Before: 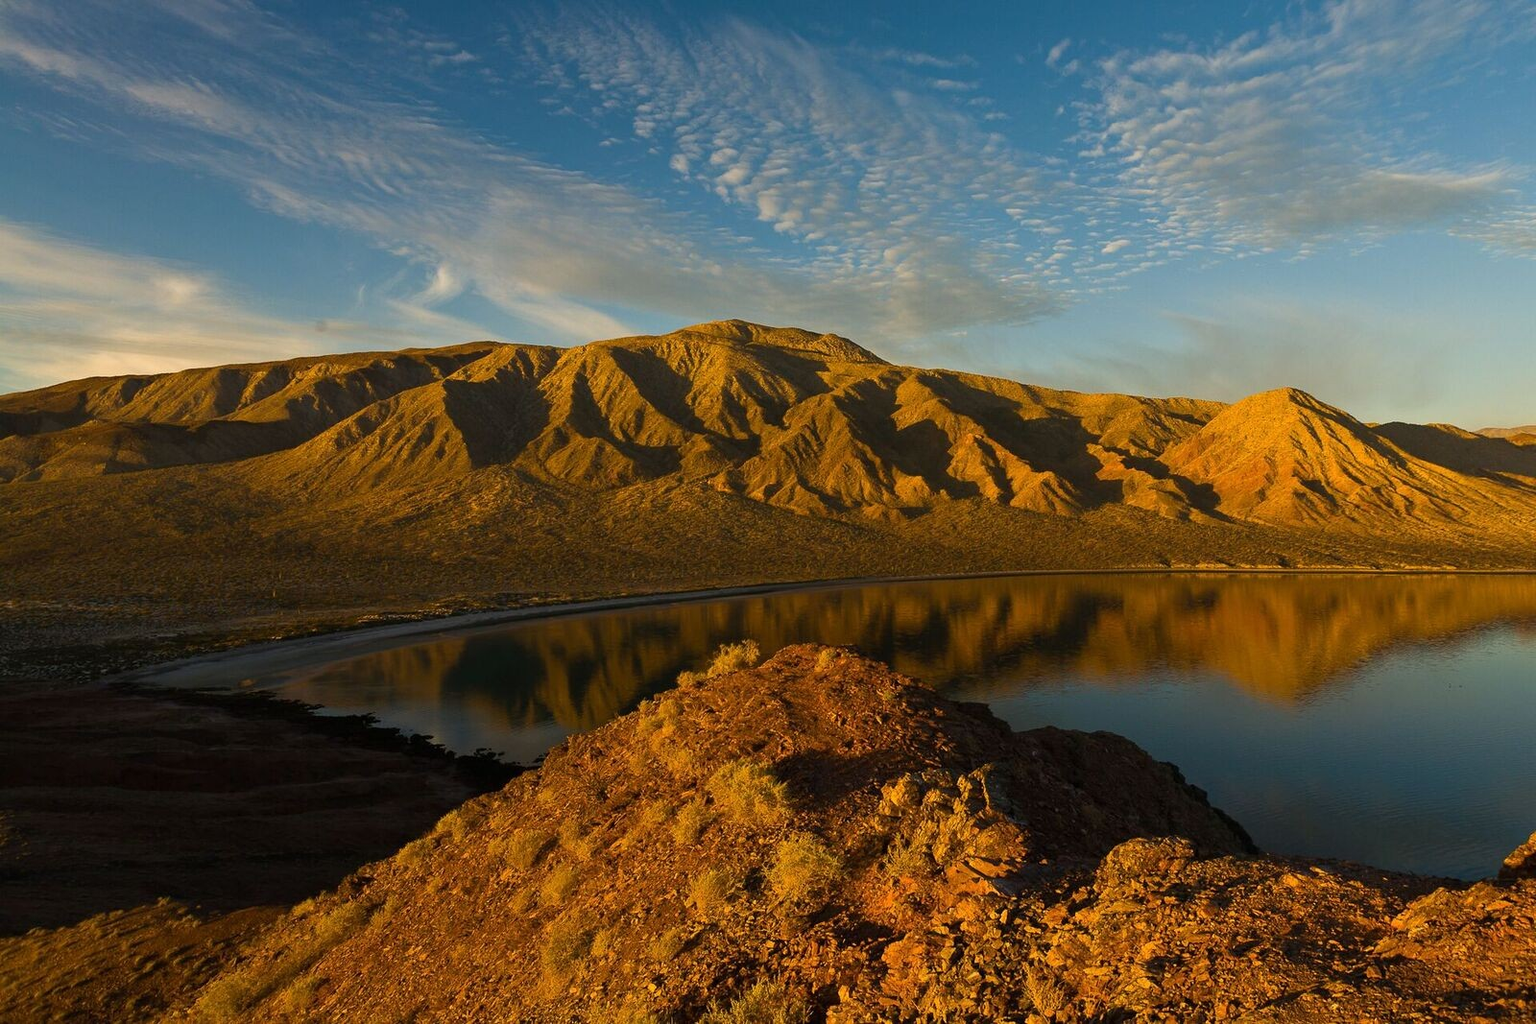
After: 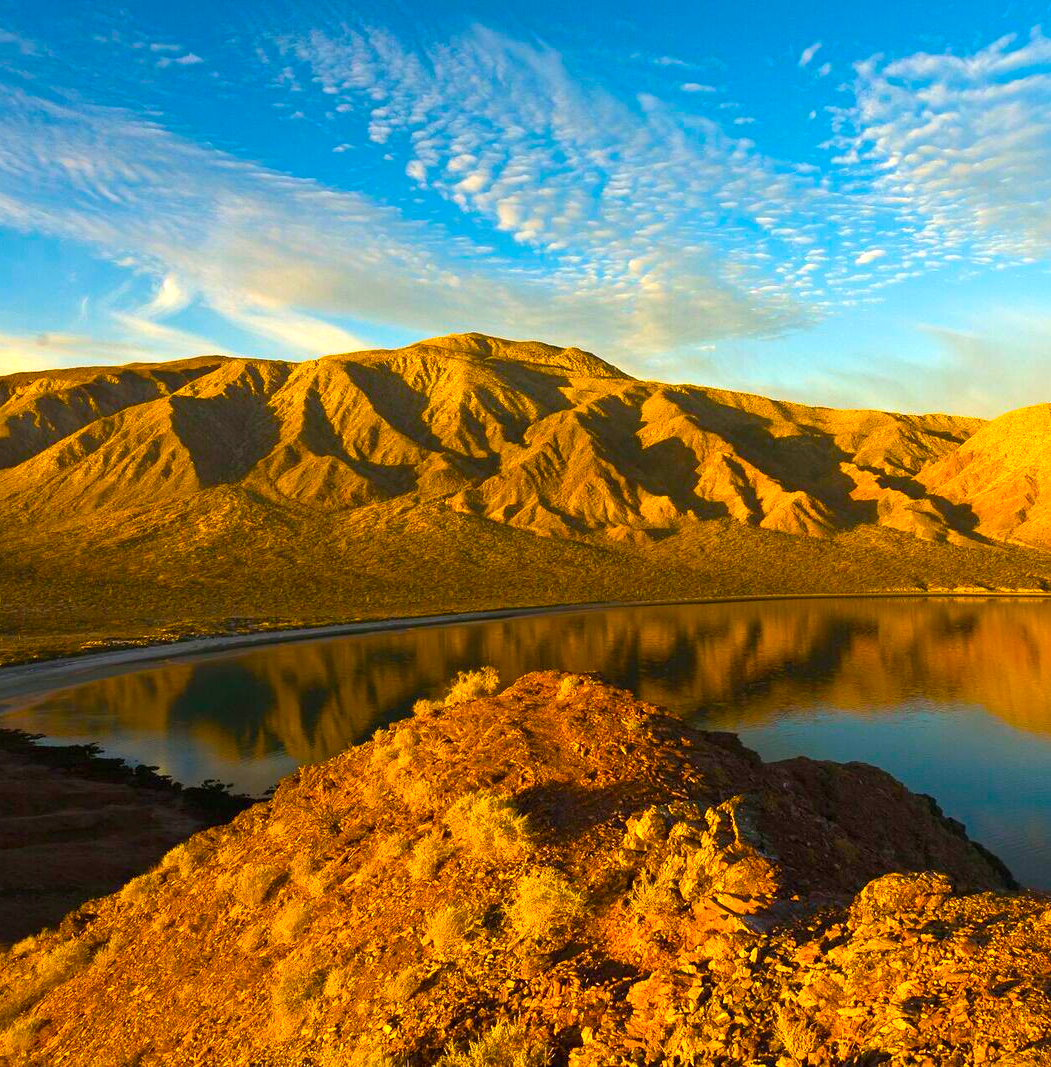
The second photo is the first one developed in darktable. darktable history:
exposure: black level correction 0, exposure 1.103 EV, compensate exposure bias true, compensate highlight preservation false
crop and rotate: left 18.356%, right 15.931%
color balance rgb: perceptual saturation grading › global saturation 19.907%, global vibrance 50.678%
